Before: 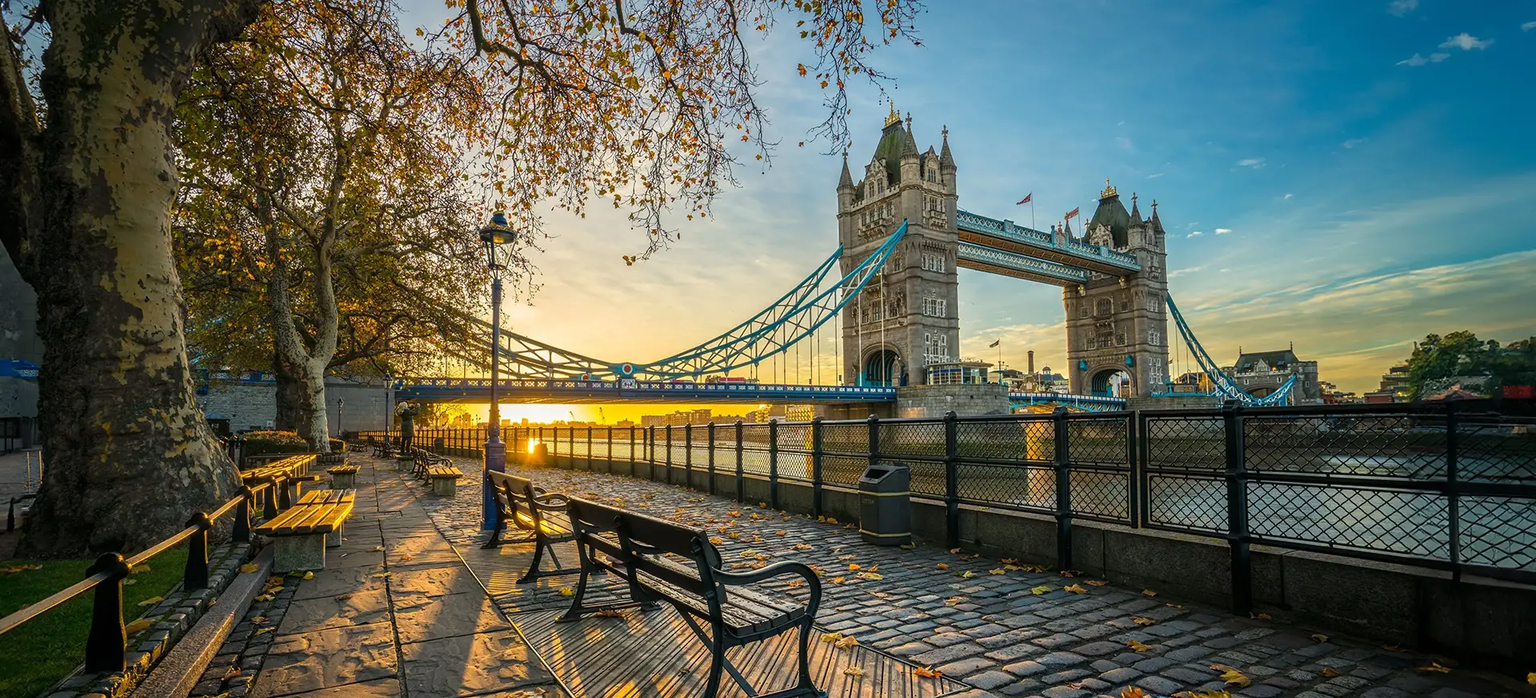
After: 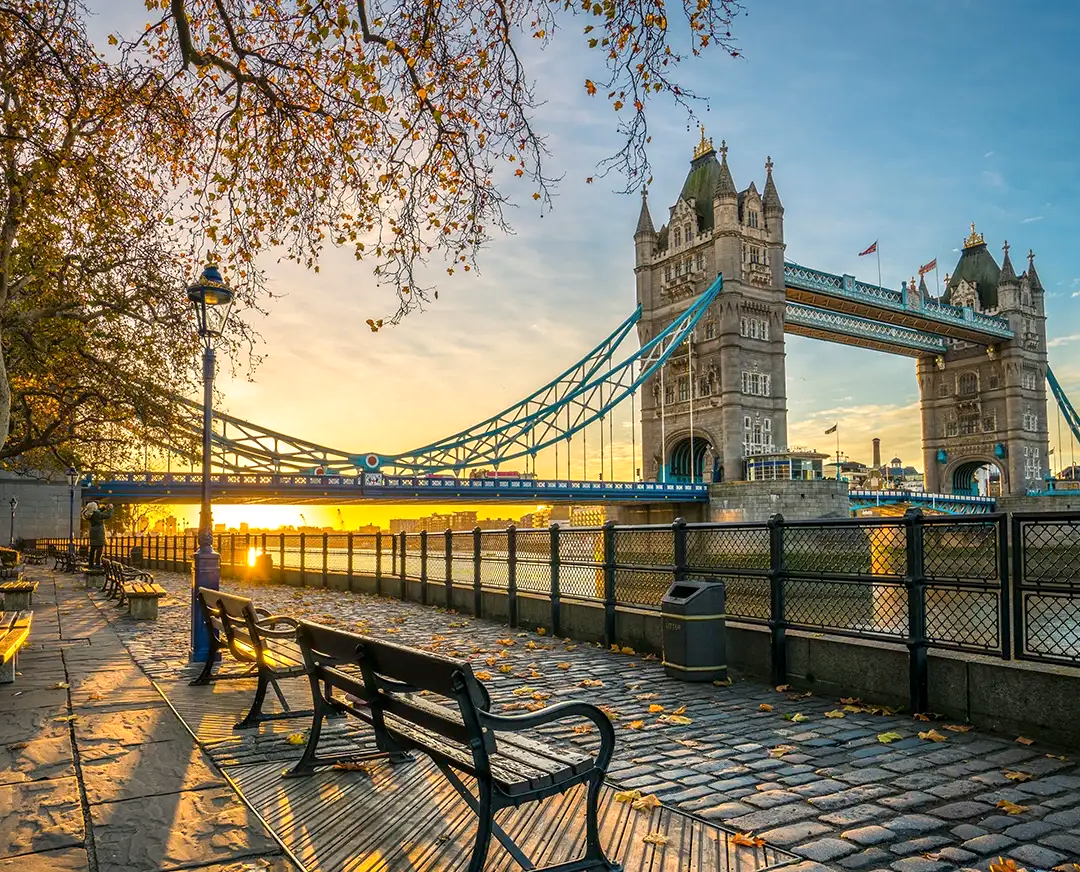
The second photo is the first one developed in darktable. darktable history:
graduated density: density 0.38 EV, hardness 21%, rotation -6.11°, saturation 32%
exposure: black level correction 0.001, exposure 0.3 EV, compensate highlight preservation false
crop: left 21.496%, right 22.254%
